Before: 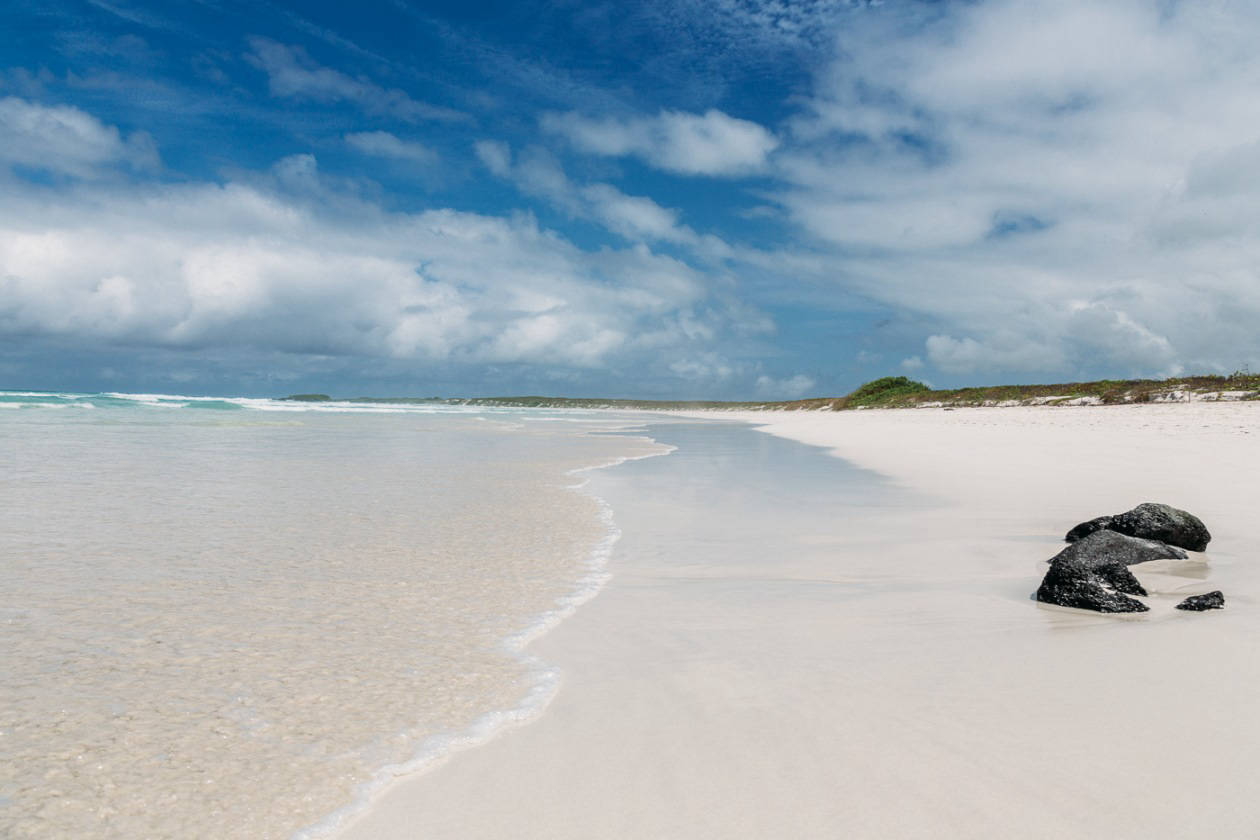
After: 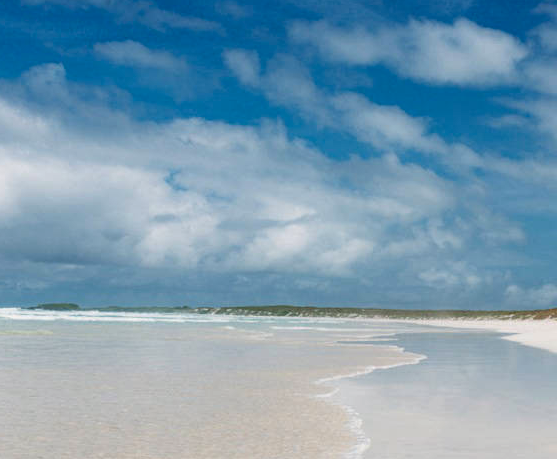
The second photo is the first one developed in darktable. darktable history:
crop: left 19.97%, top 10.899%, right 35.811%, bottom 34.403%
haze removal: compatibility mode true, adaptive false
